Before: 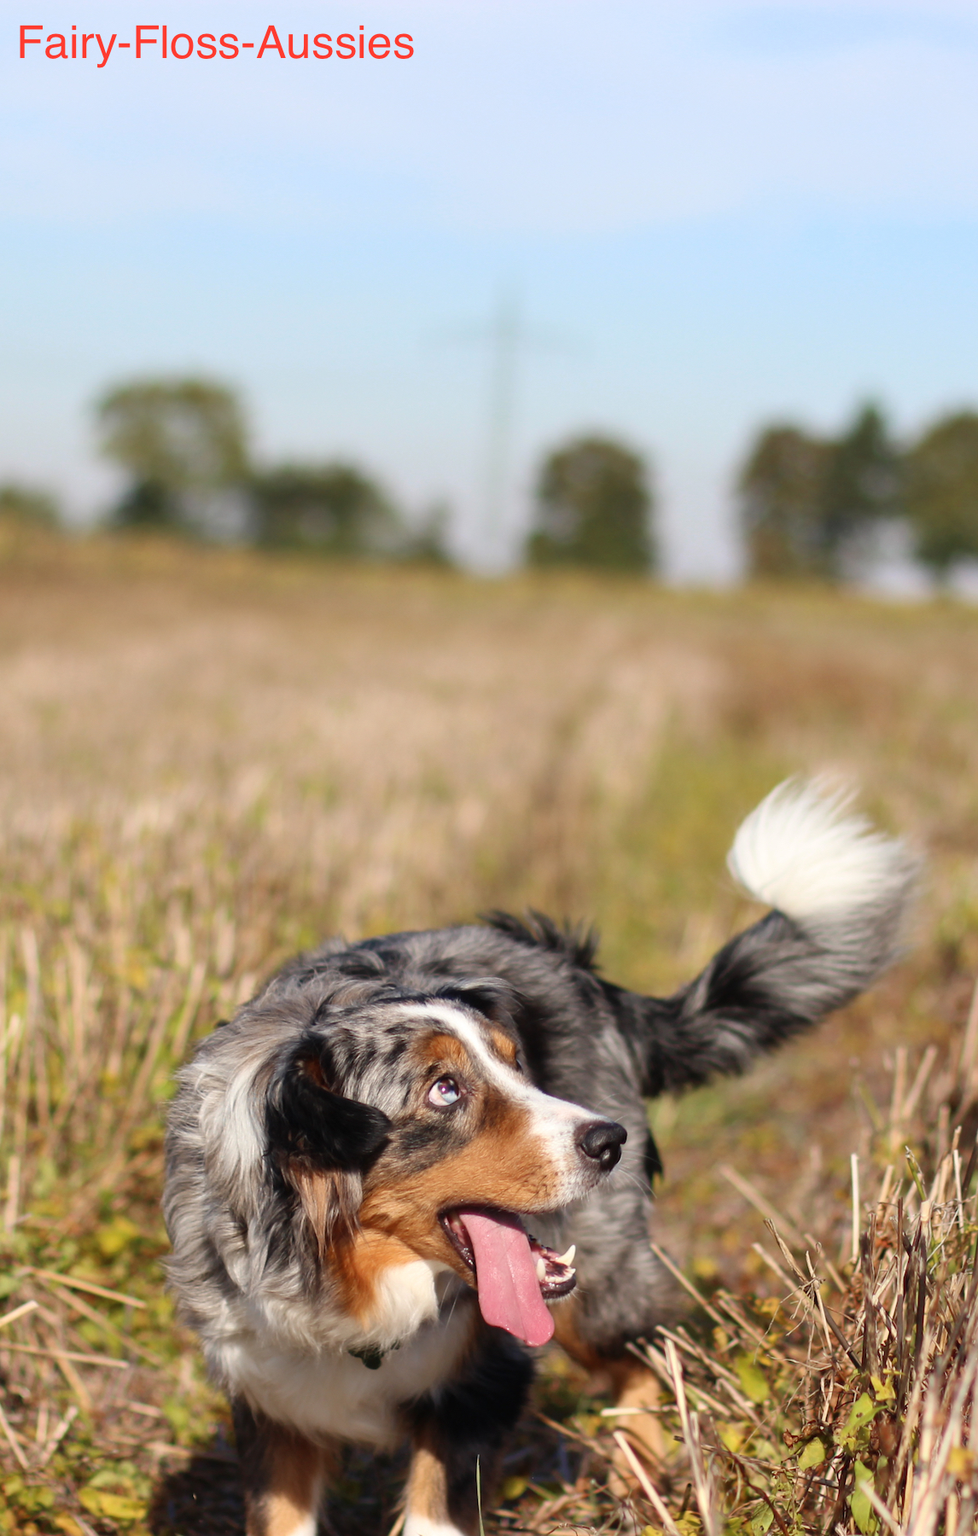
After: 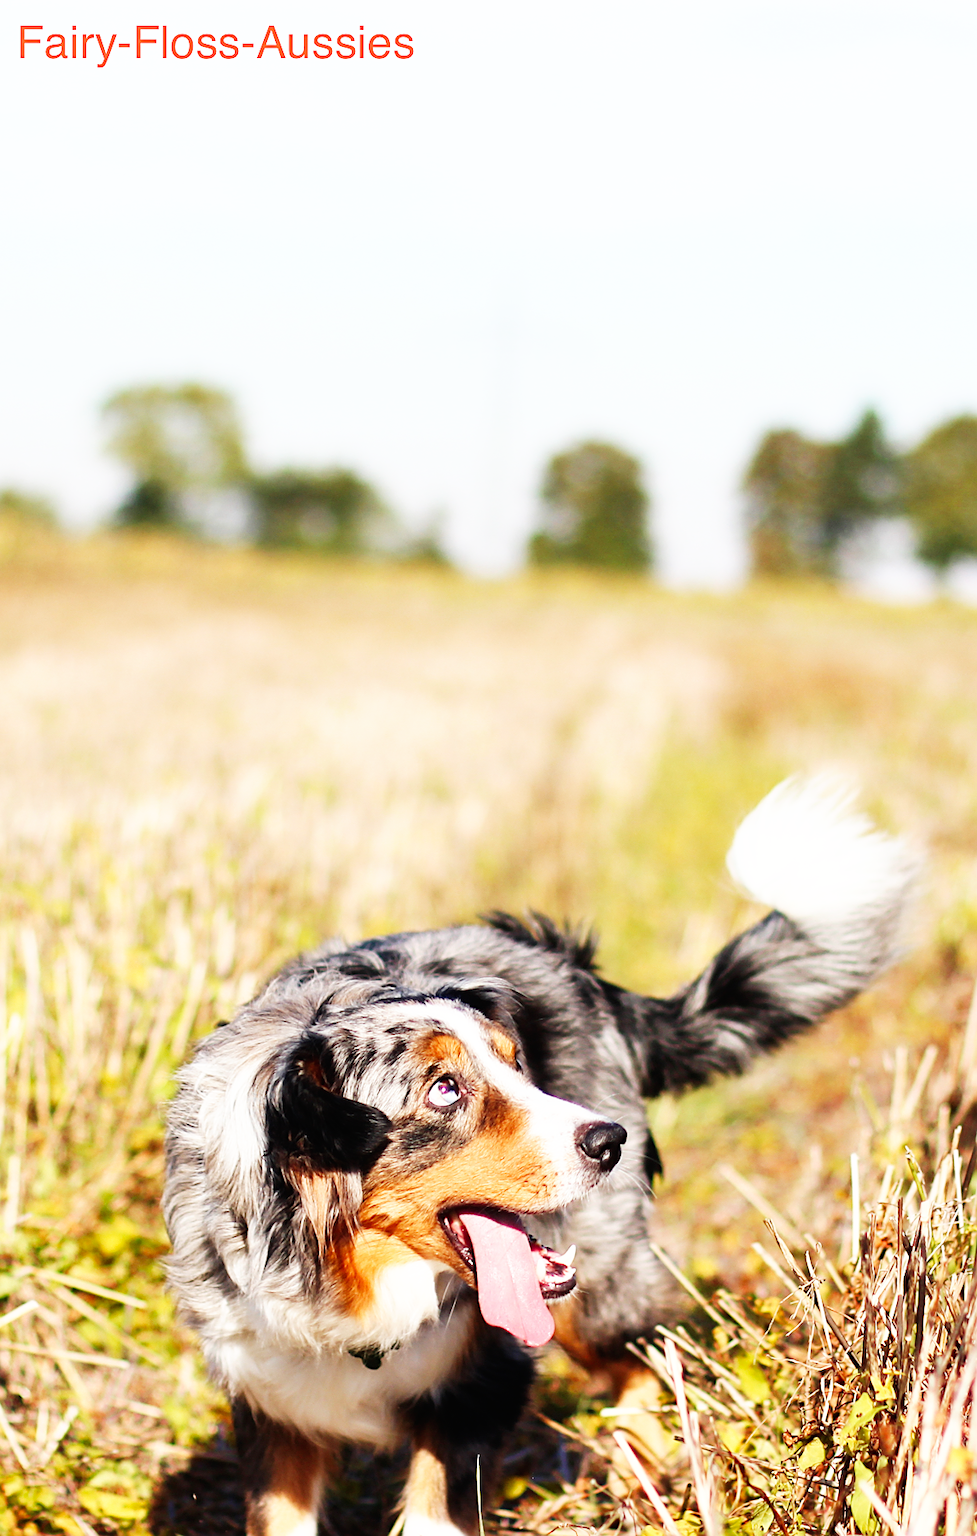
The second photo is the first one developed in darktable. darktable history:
rotate and perspective: automatic cropping original format, crop left 0, crop top 0
sharpen: on, module defaults
base curve: curves: ch0 [(0, 0) (0.007, 0.004) (0.027, 0.03) (0.046, 0.07) (0.207, 0.54) (0.442, 0.872) (0.673, 0.972) (1, 1)], preserve colors none
